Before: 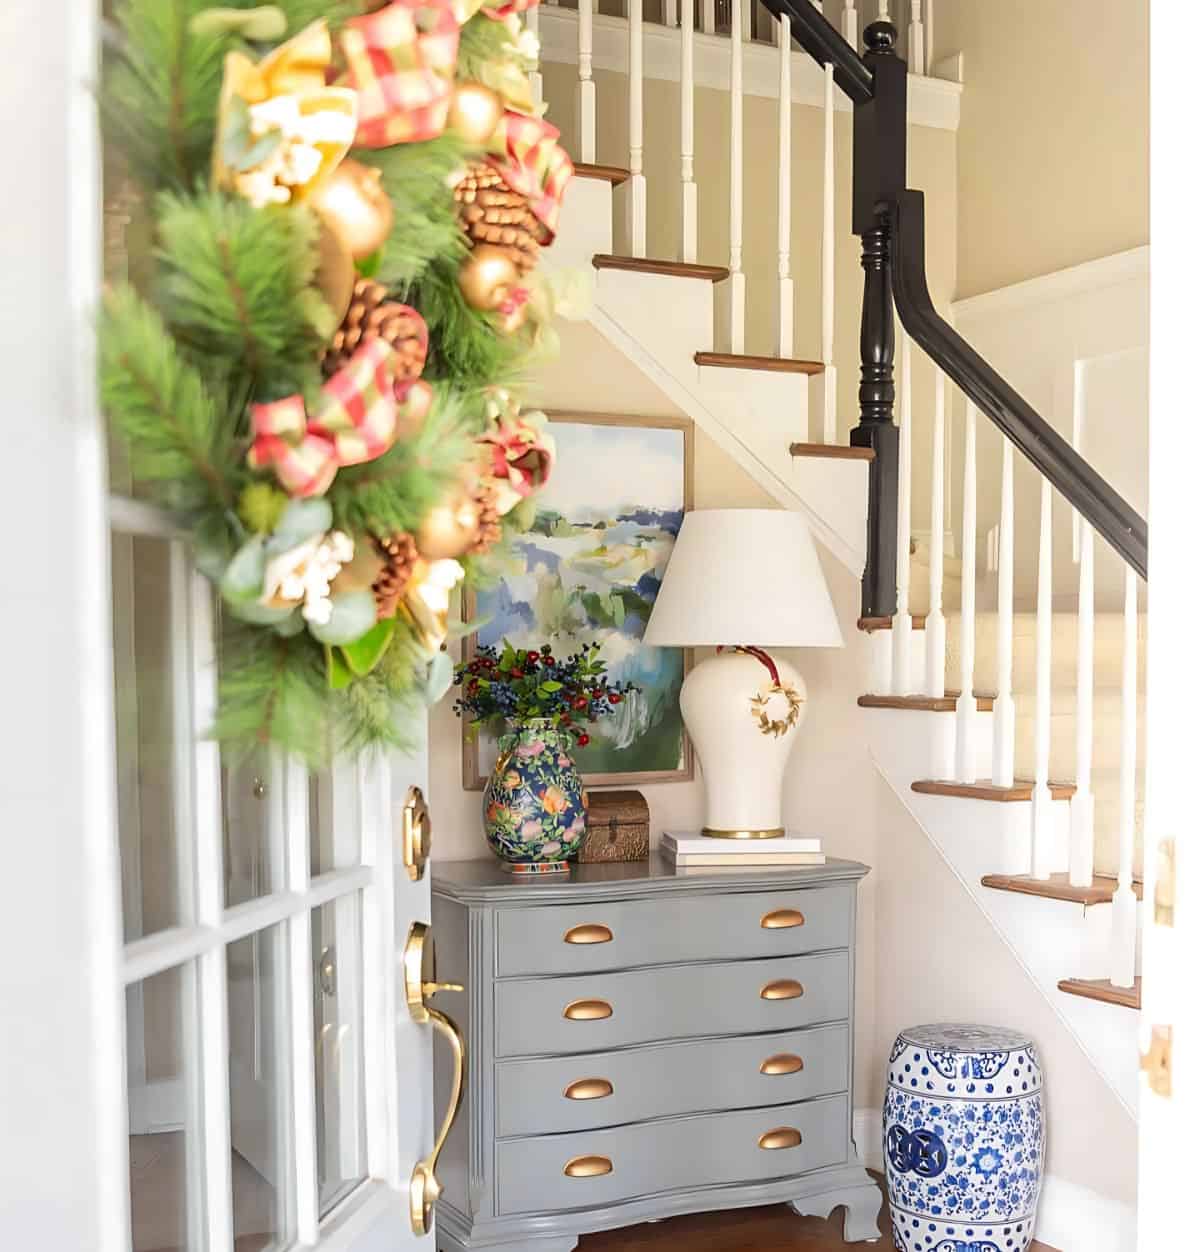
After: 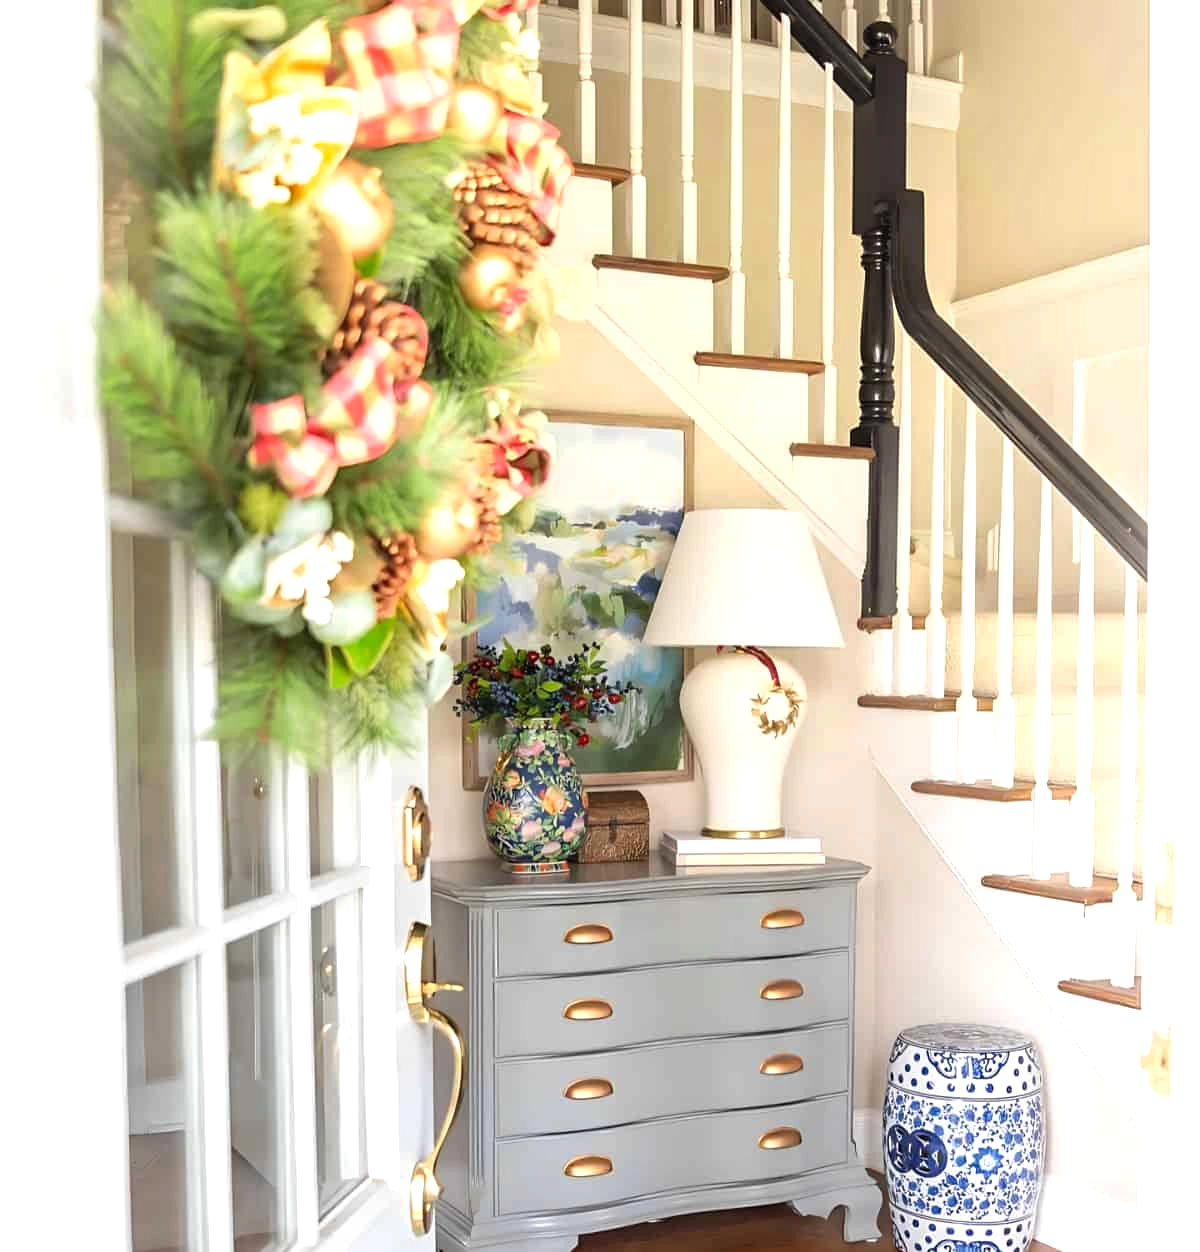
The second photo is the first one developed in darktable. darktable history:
tone equalizer: -8 EV -0.409 EV, -7 EV -0.363 EV, -6 EV -0.314 EV, -5 EV -0.24 EV, -3 EV 0.209 EV, -2 EV 0.321 EV, -1 EV 0.387 EV, +0 EV 0.426 EV
shadows and highlights: shadows 25.61, highlights -23.68
